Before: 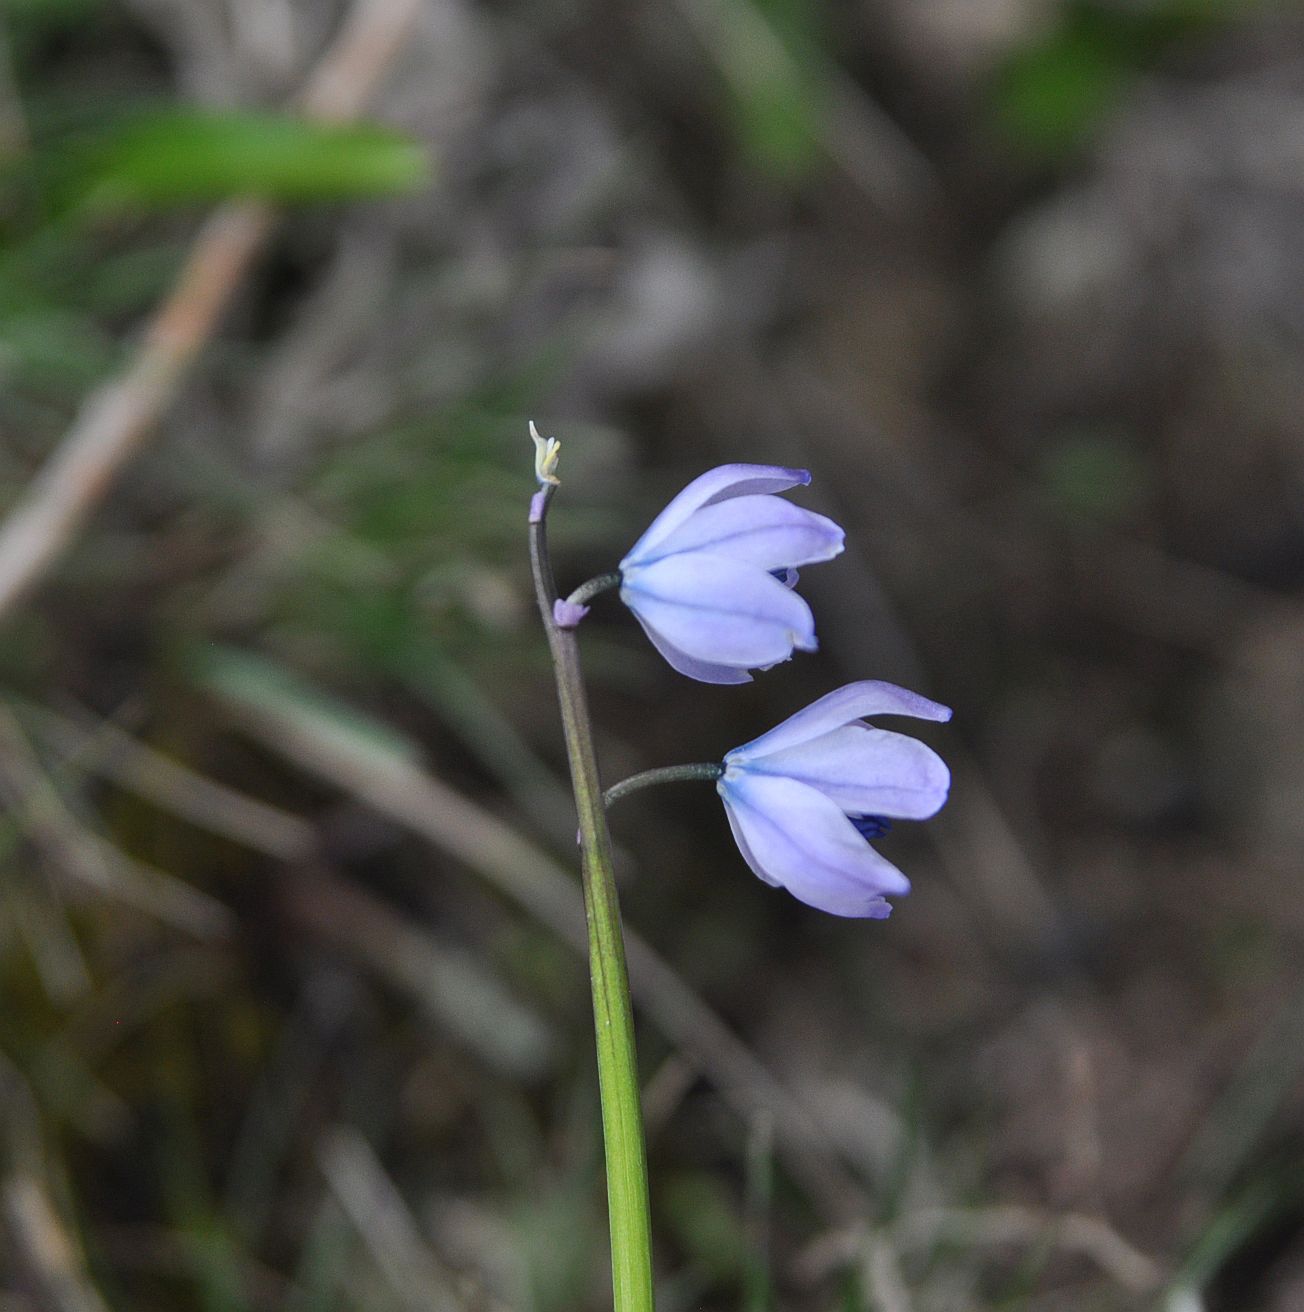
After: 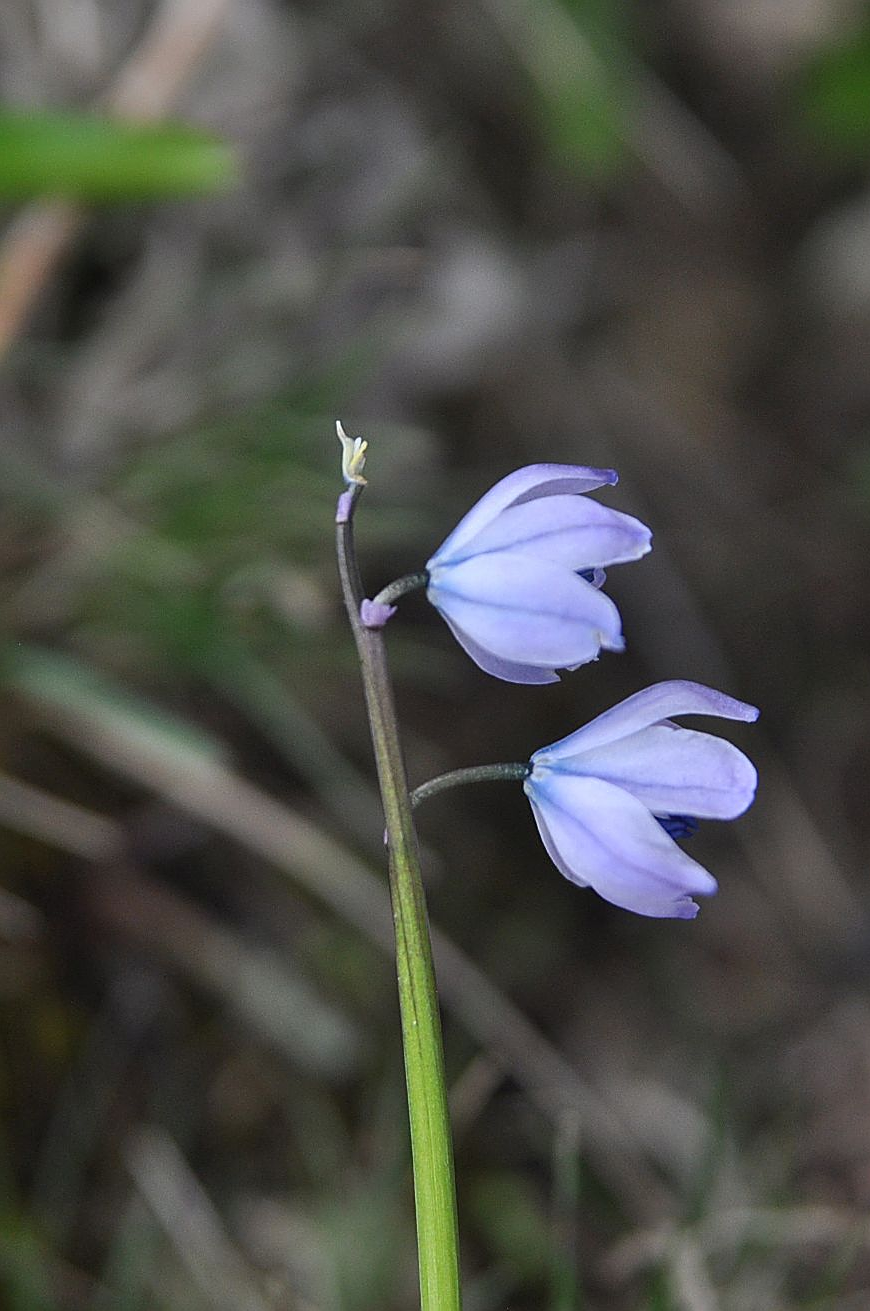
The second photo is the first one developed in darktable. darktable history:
crop and rotate: left 14.942%, right 18.326%
sharpen: on, module defaults
